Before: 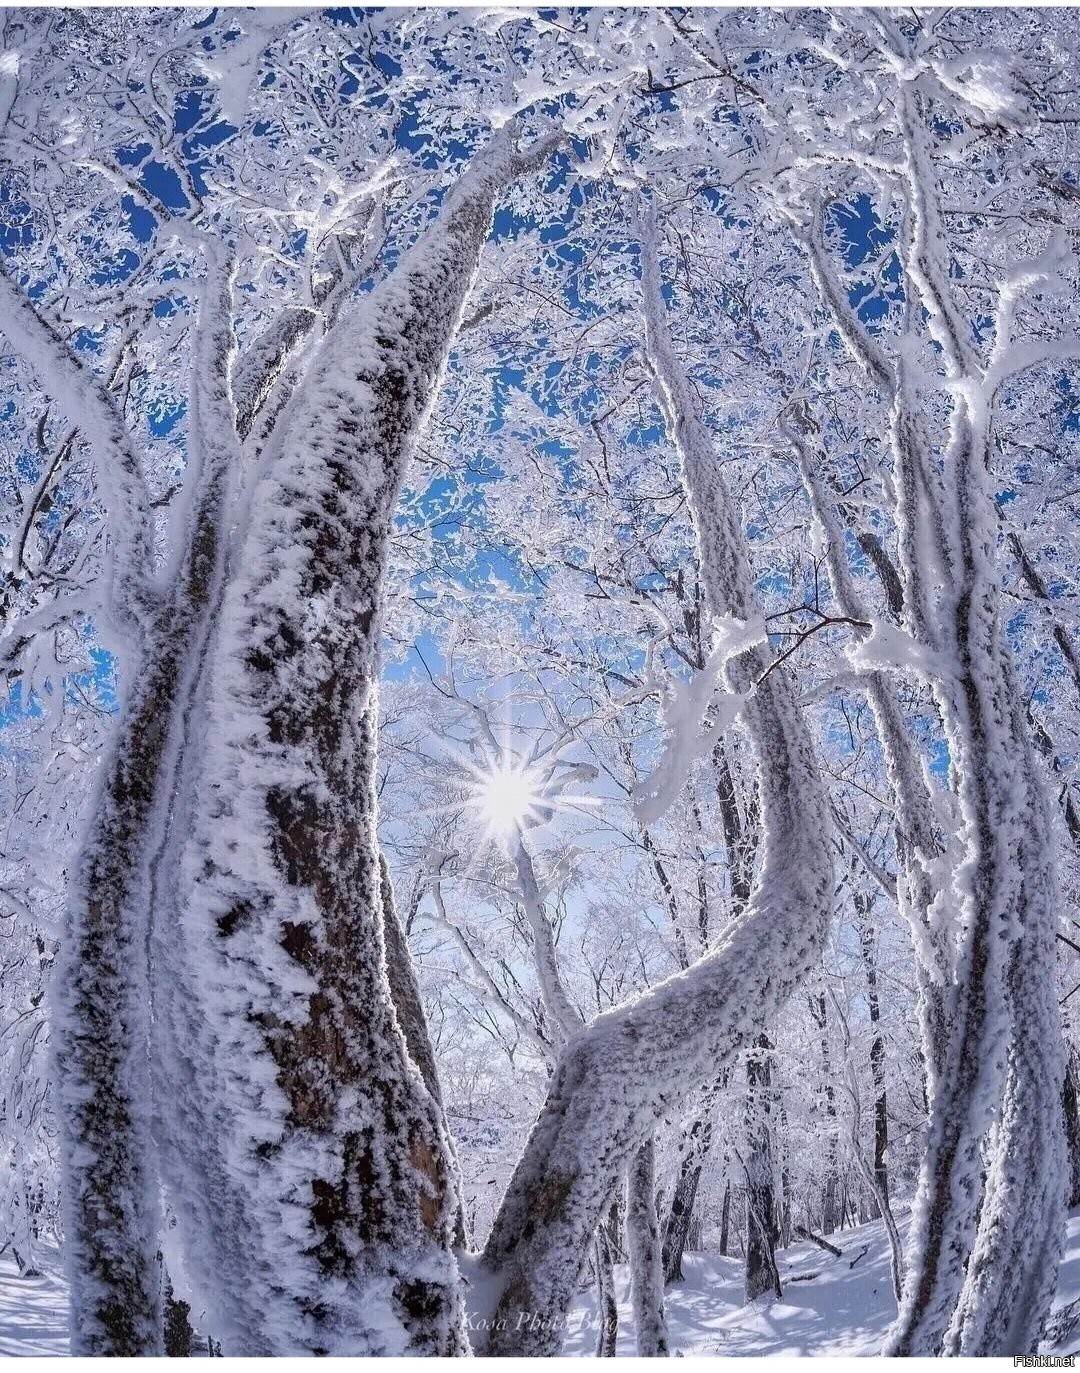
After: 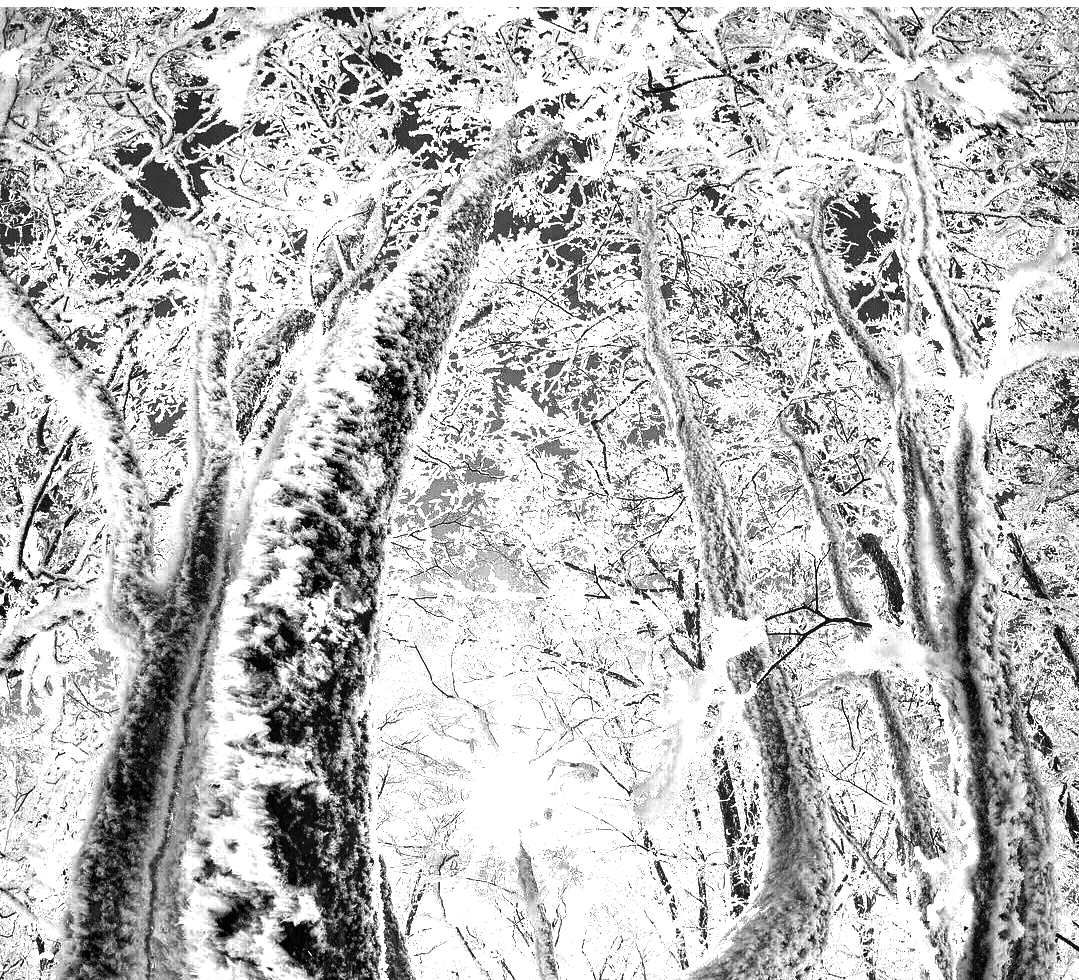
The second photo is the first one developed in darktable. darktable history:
crop: bottom 28.576%
contrast brightness saturation: contrast -0.03, brightness -0.59, saturation -1
exposure: exposure 1.5 EV, compensate highlight preservation false
